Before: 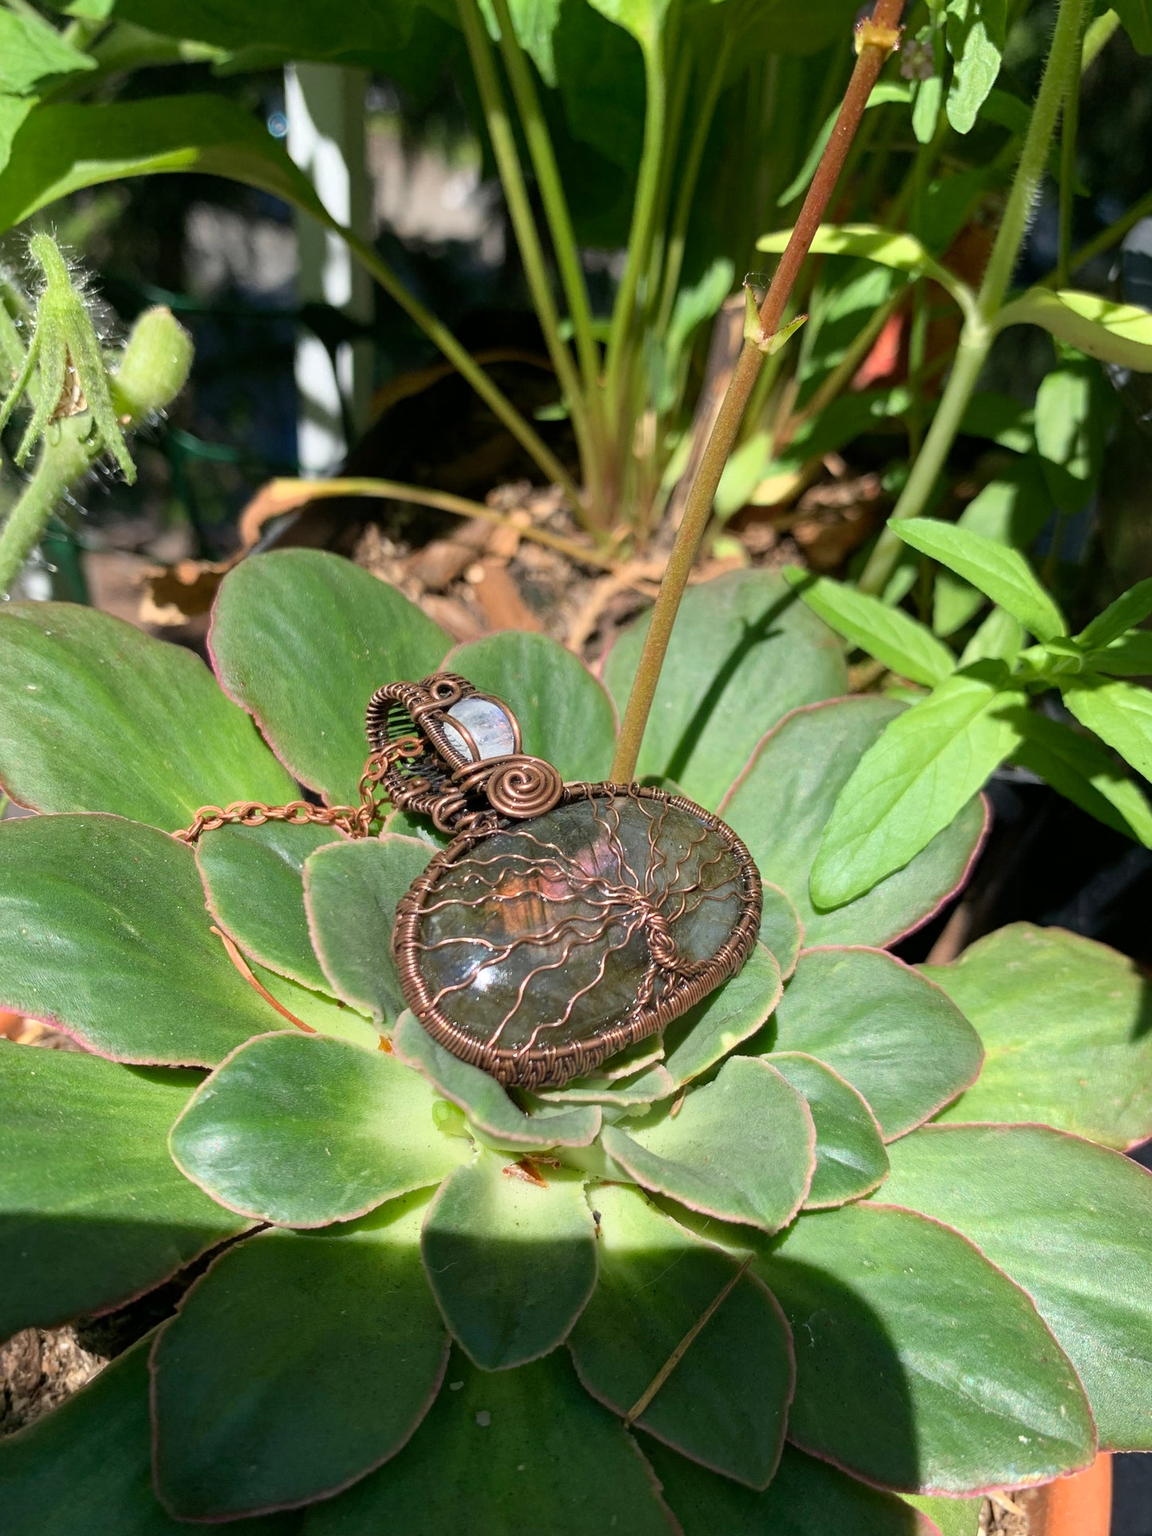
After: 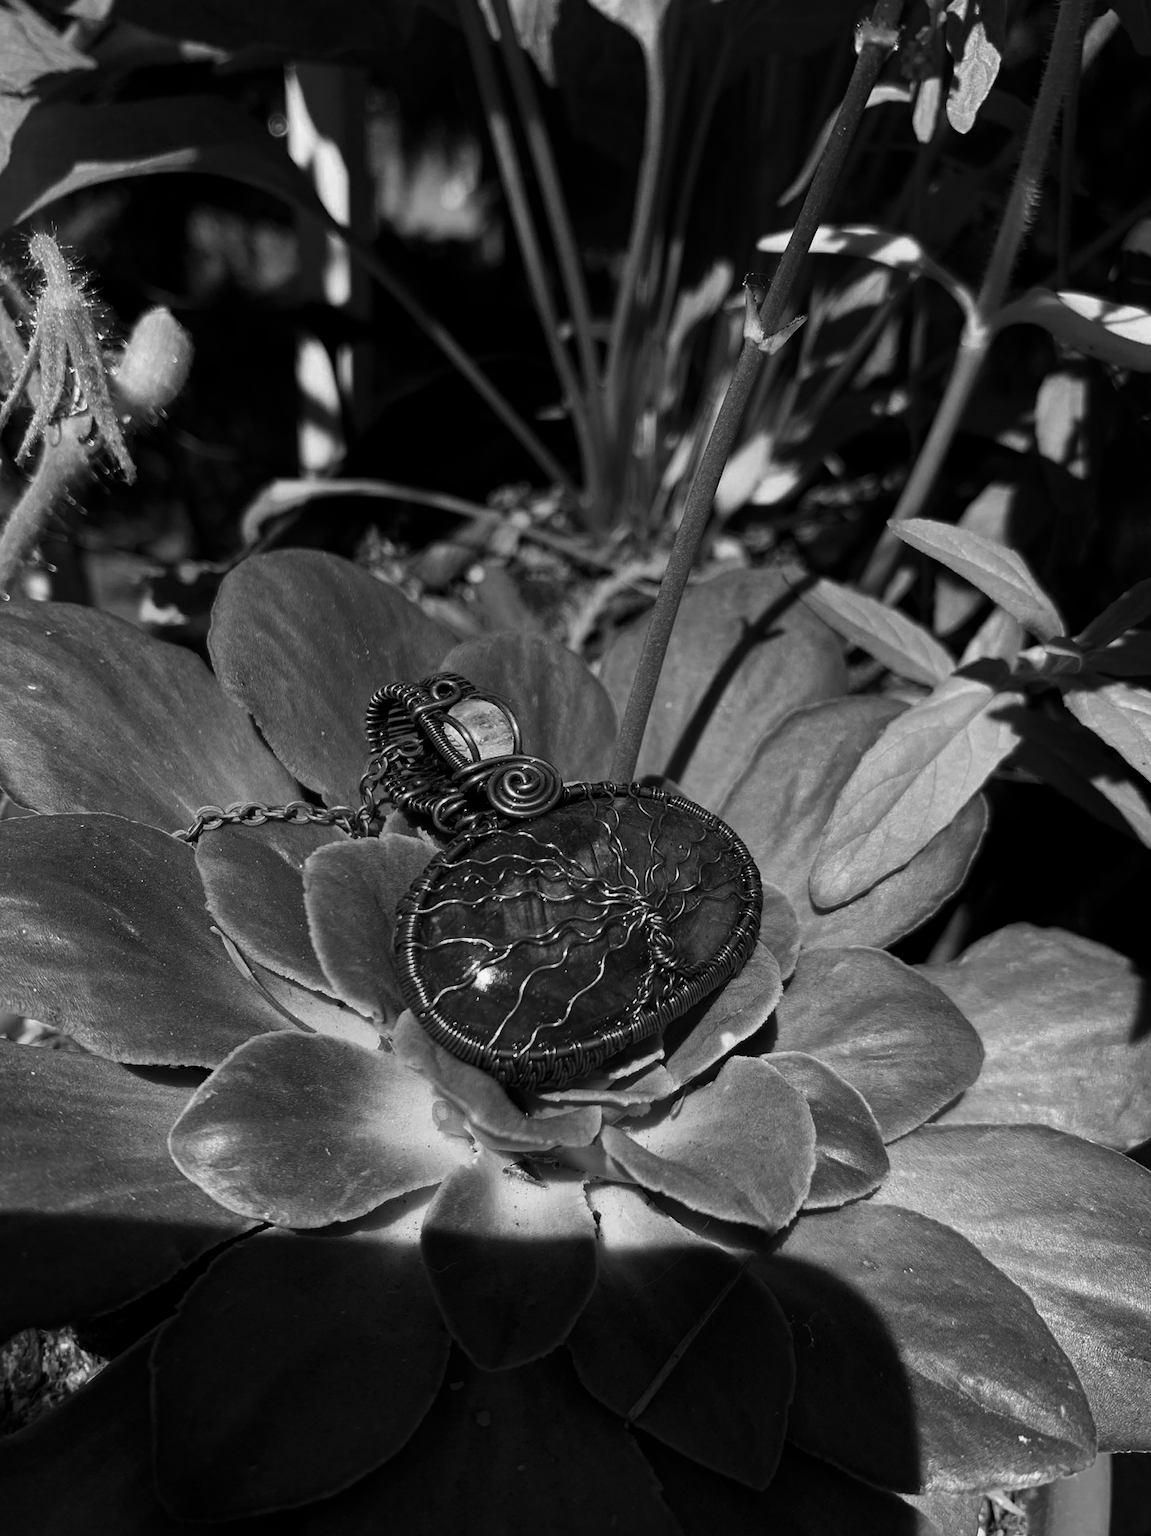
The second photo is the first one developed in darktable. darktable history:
contrast brightness saturation: contrast -0.03, brightness -0.59, saturation -1
white balance: emerald 1
